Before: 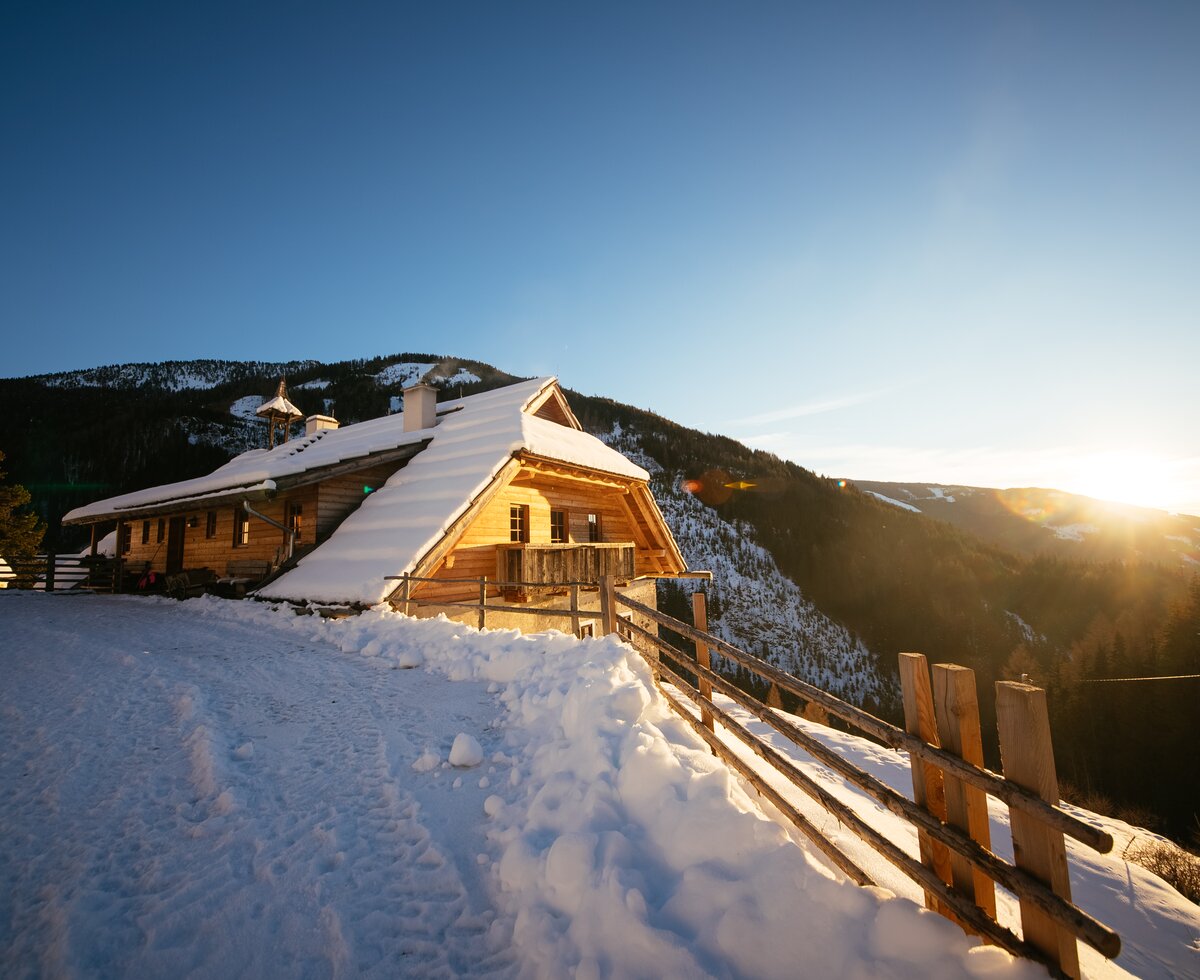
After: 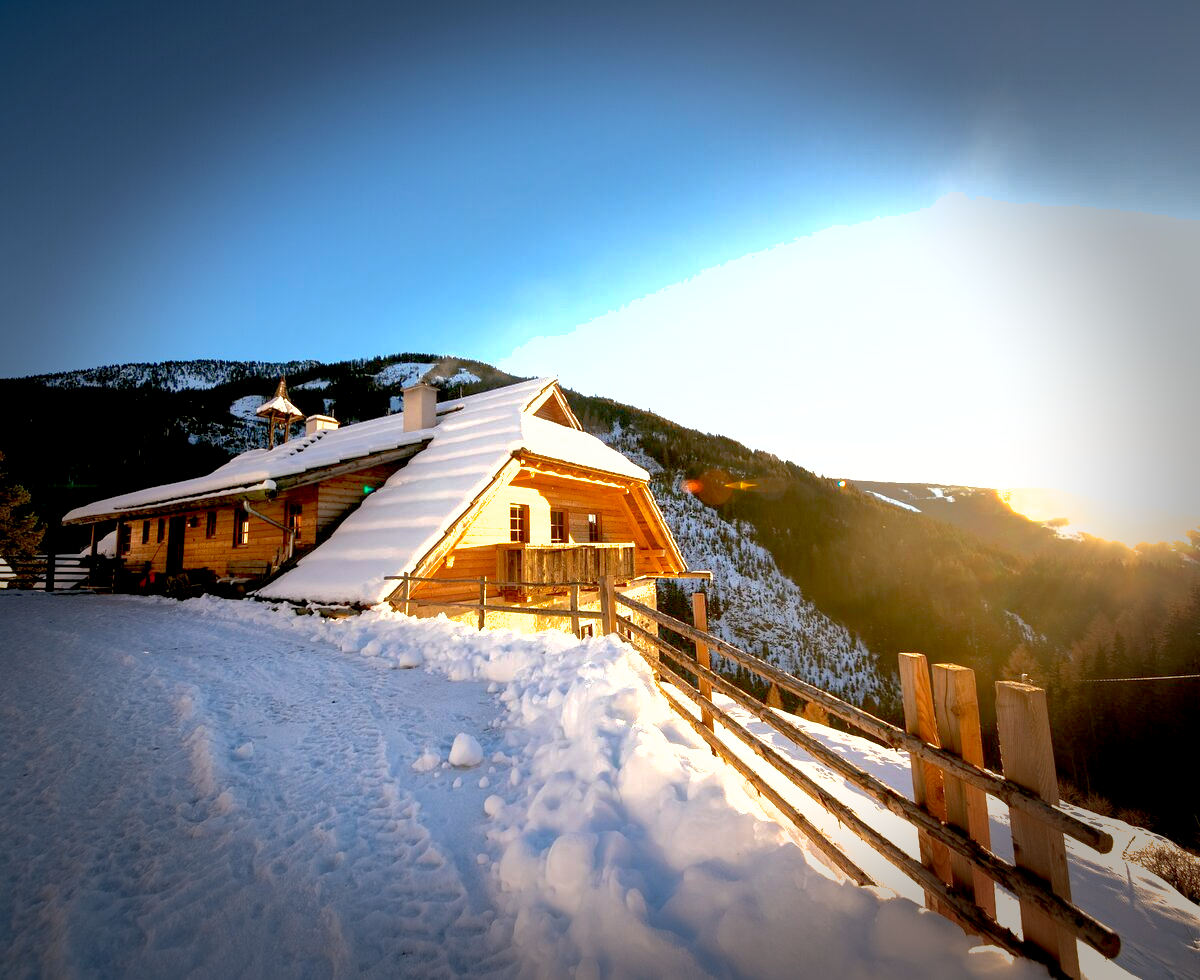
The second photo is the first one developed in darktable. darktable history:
exposure: black level correction 0.011, exposure 1.088 EV, compensate exposure bias true, compensate highlight preservation false
vignetting: fall-off start 66.7%, fall-off radius 39.74%, brightness -0.576, saturation -0.258, automatic ratio true, width/height ratio 0.671, dithering 16-bit output
shadows and highlights: highlights -60
